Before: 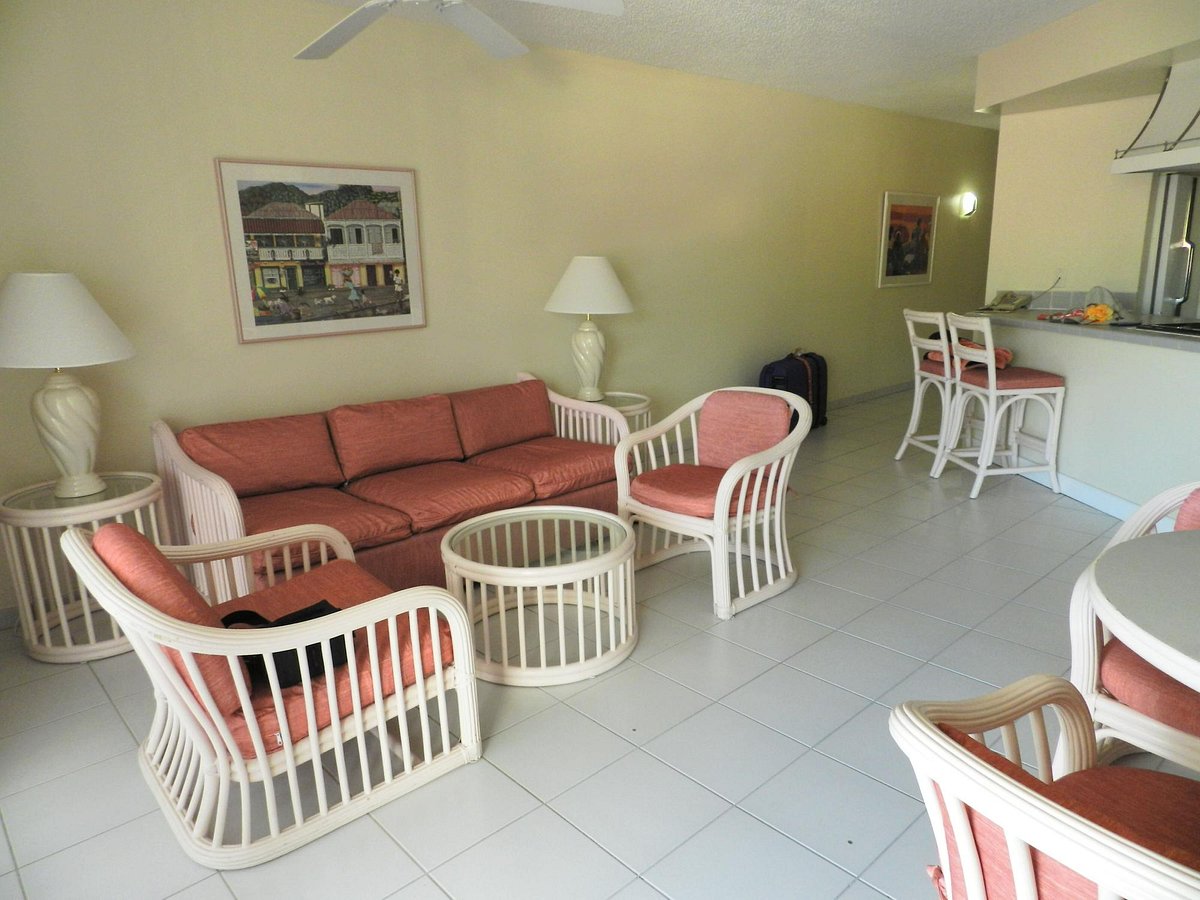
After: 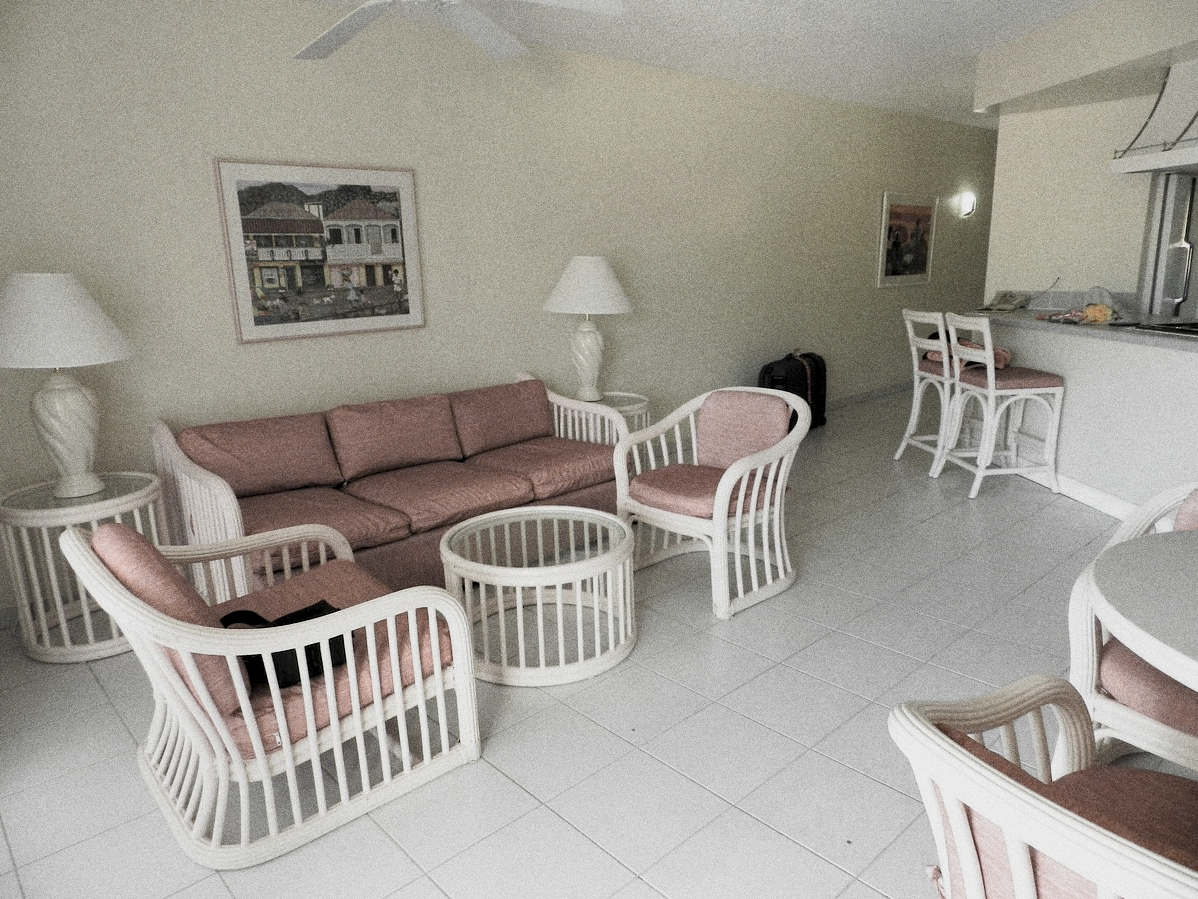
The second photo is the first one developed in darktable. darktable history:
exposure: black level correction 0.007, exposure 0.159 EV, compensate highlight preservation false
grain: coarseness 0.09 ISO, strength 40%
crop and rotate: left 0.126%
sigmoid: contrast 1.22, skew 0.65
tone equalizer: on, module defaults
color zones: curves: ch0 [(0, 0.613) (0.01, 0.613) (0.245, 0.448) (0.498, 0.529) (0.642, 0.665) (0.879, 0.777) (0.99, 0.613)]; ch1 [(0, 0.035) (0.121, 0.189) (0.259, 0.197) (0.415, 0.061) (0.589, 0.022) (0.732, 0.022) (0.857, 0.026) (0.991, 0.053)]
